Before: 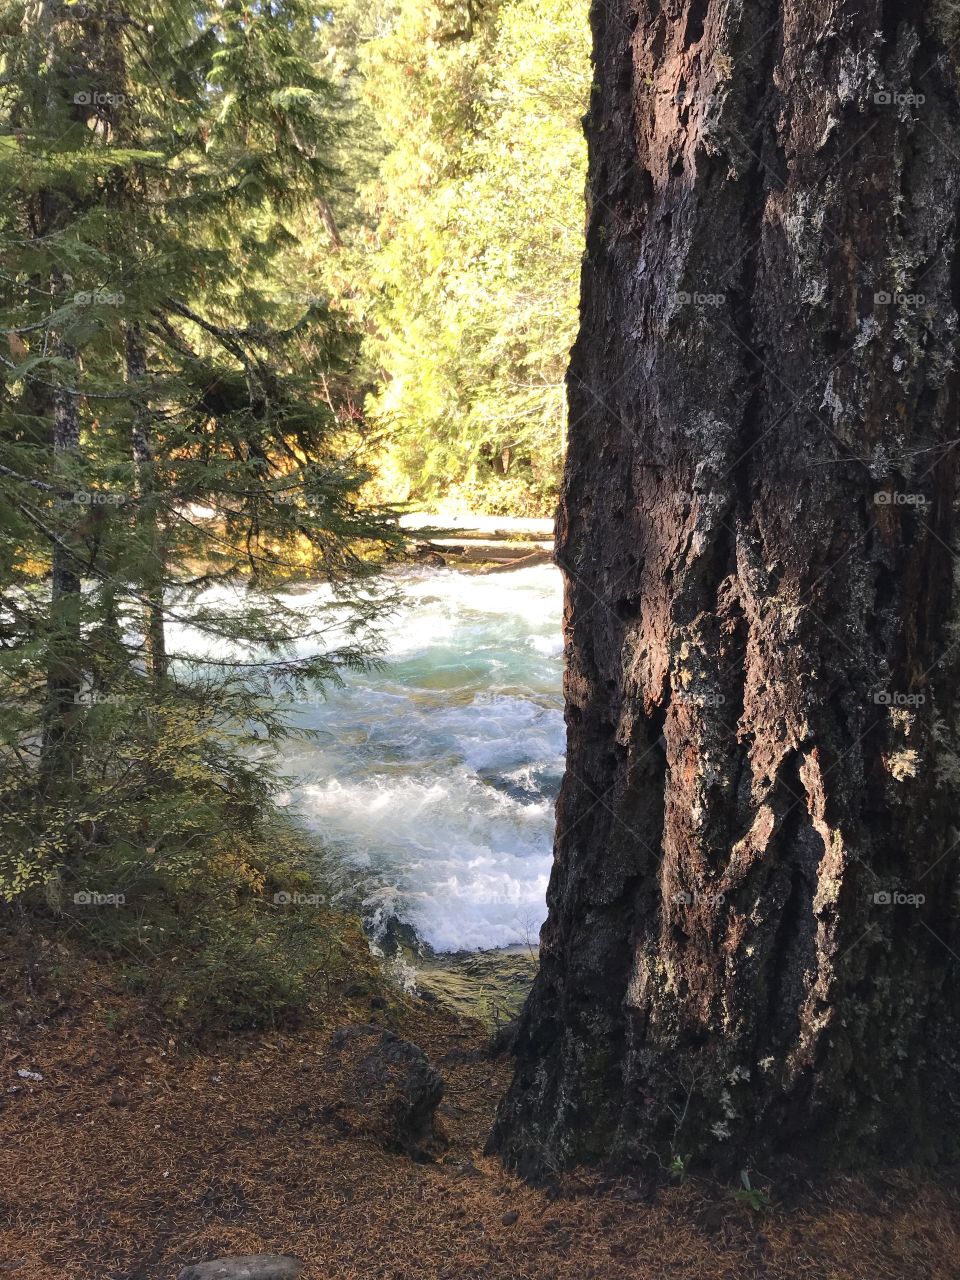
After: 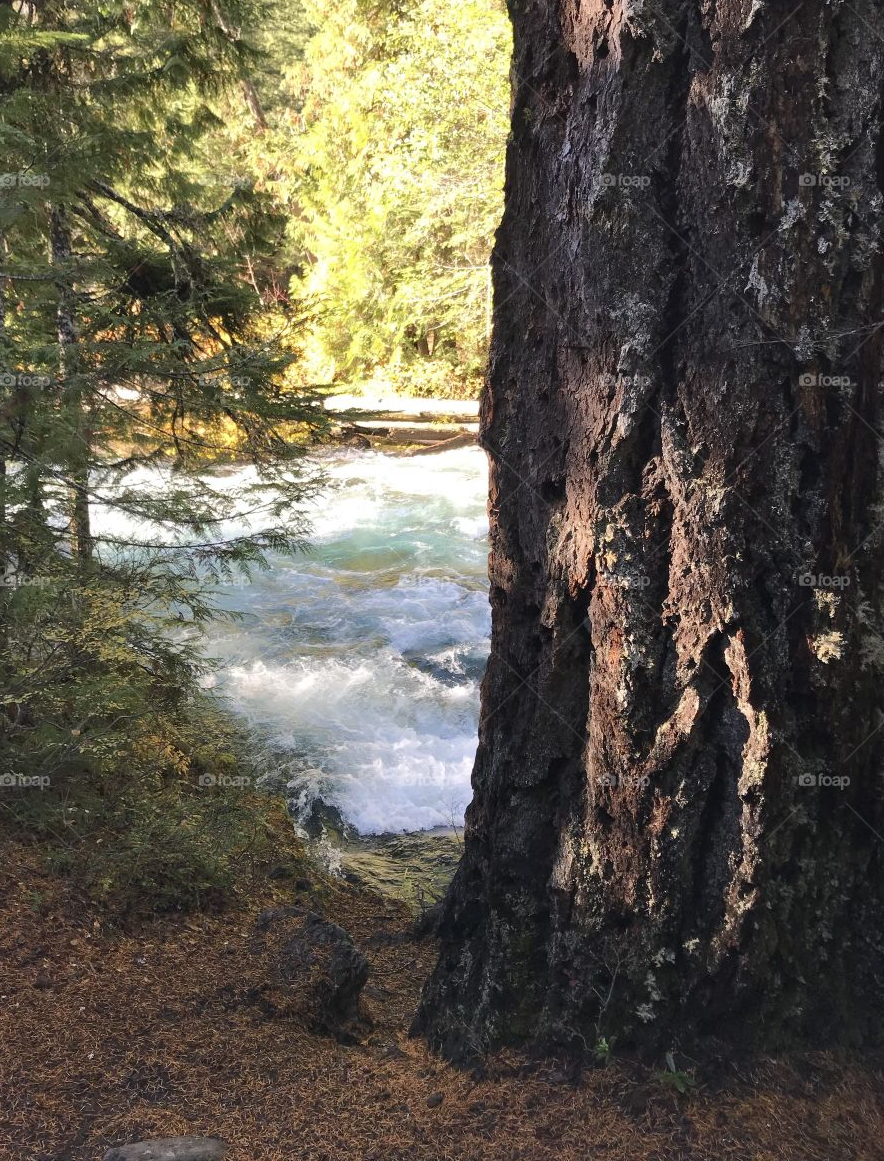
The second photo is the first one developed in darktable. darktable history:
crop and rotate: left 7.905%, top 9.266%
